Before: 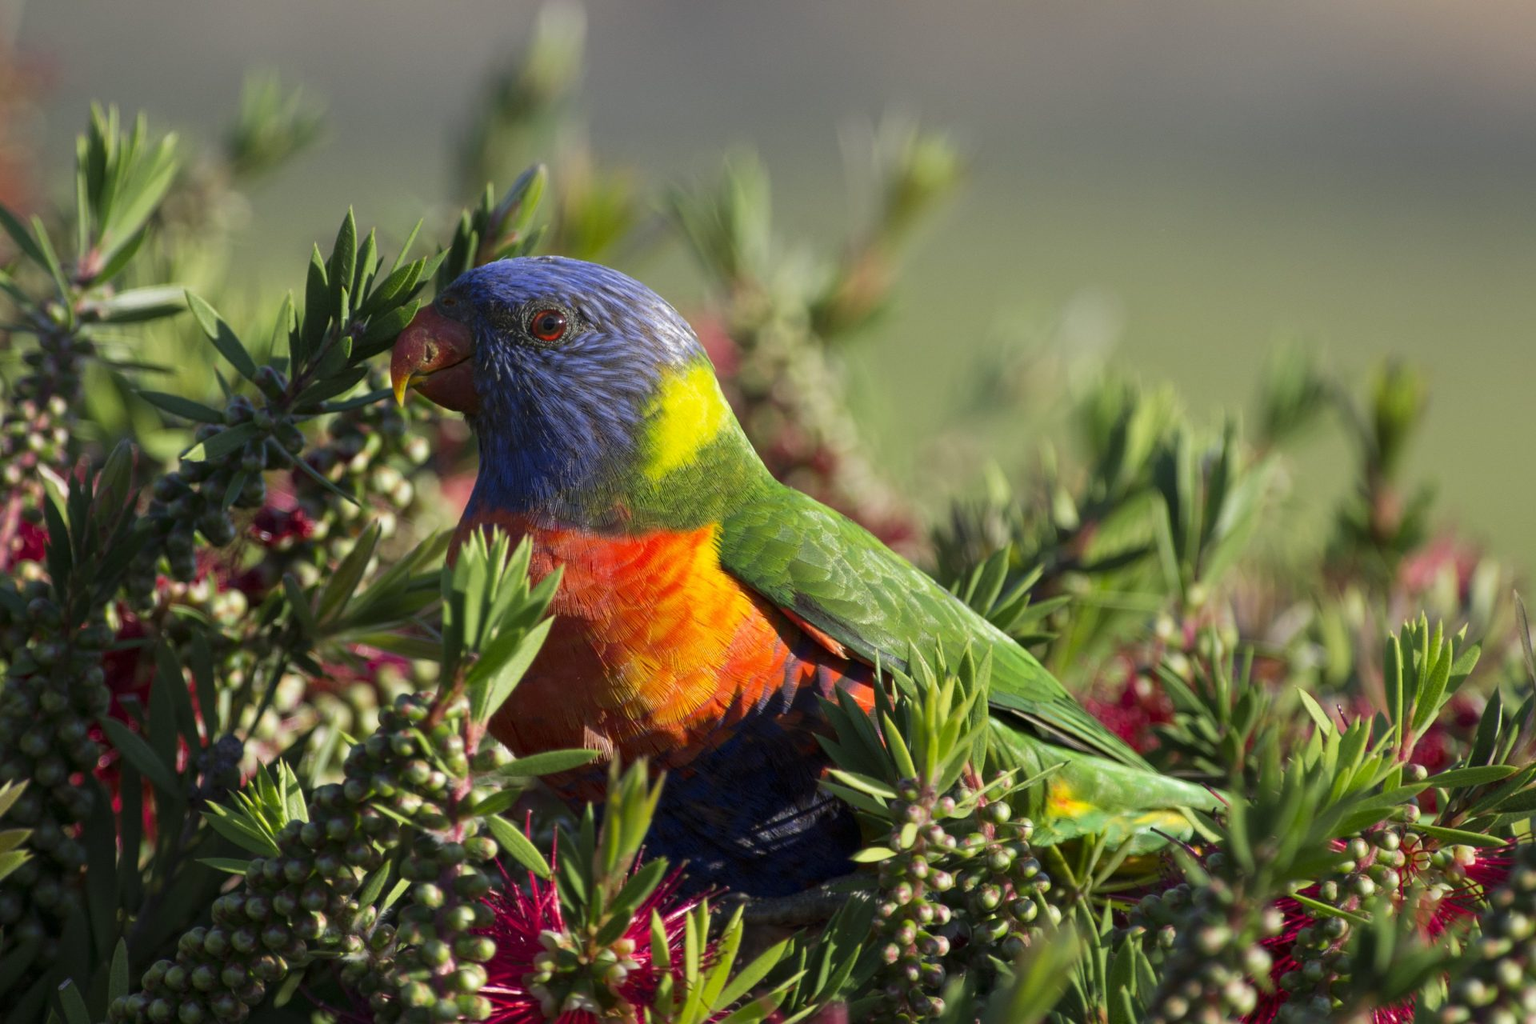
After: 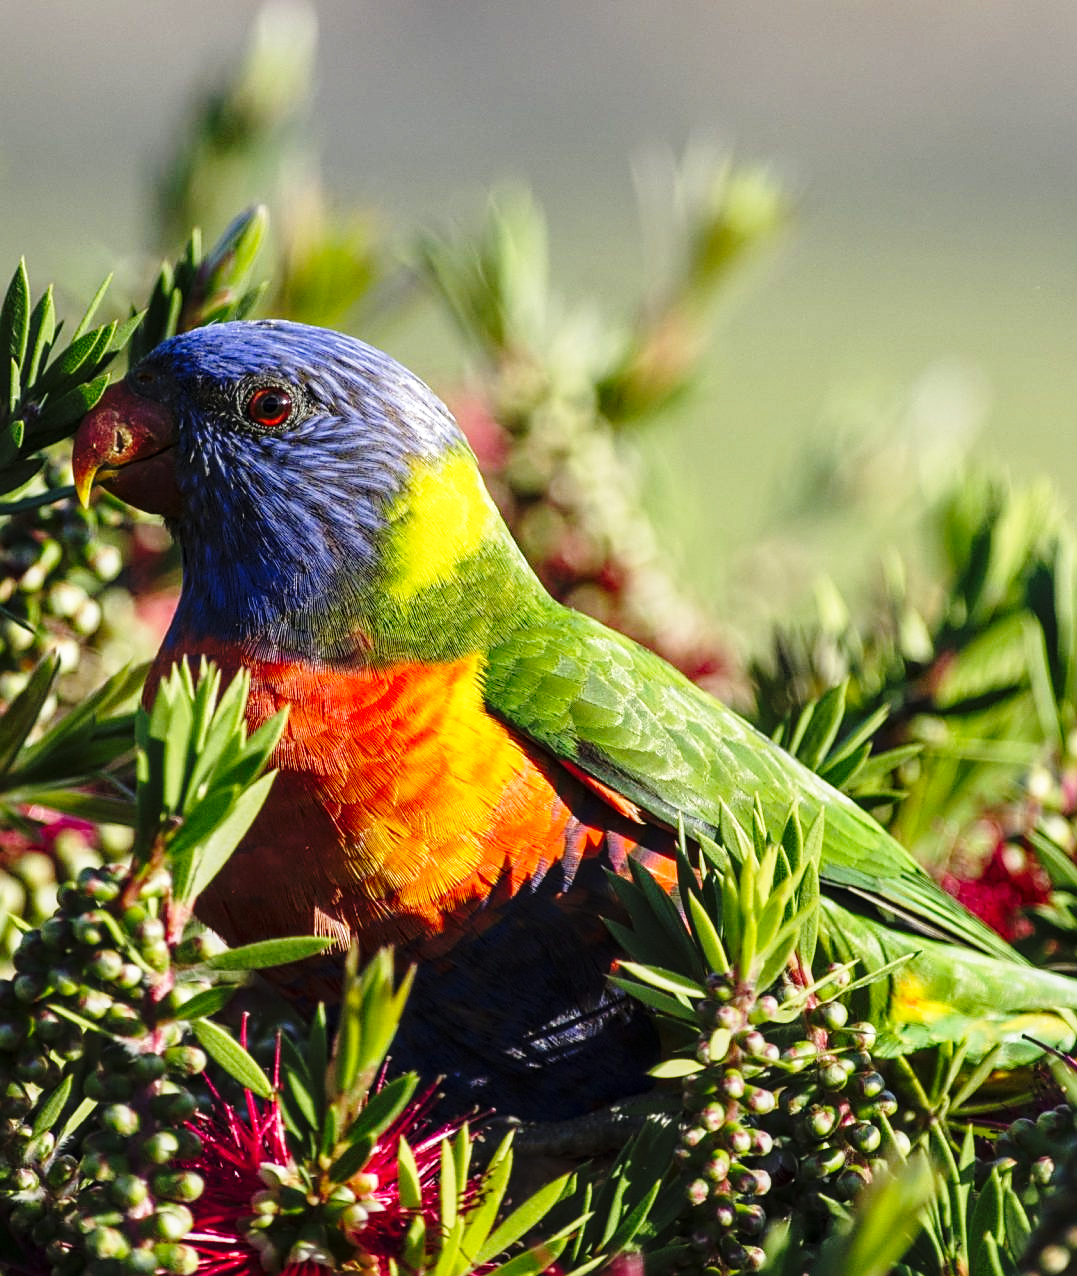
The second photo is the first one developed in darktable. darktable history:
crop: left 21.674%, right 22.086%
base curve: curves: ch0 [(0, 0) (0.04, 0.03) (0.133, 0.232) (0.448, 0.748) (0.843, 0.968) (1, 1)], preserve colors none
local contrast: on, module defaults
sharpen: on, module defaults
